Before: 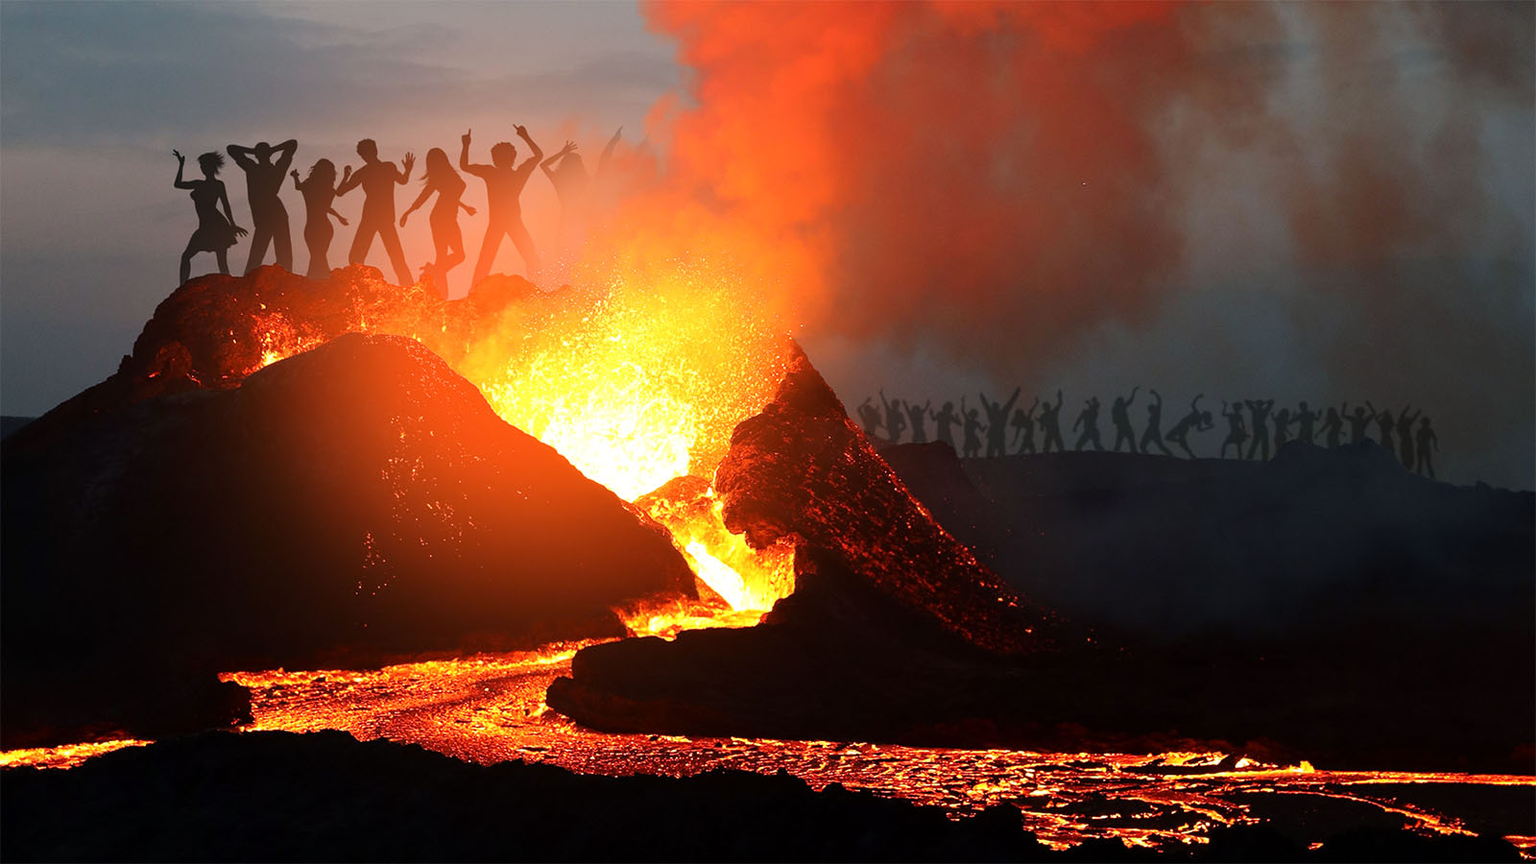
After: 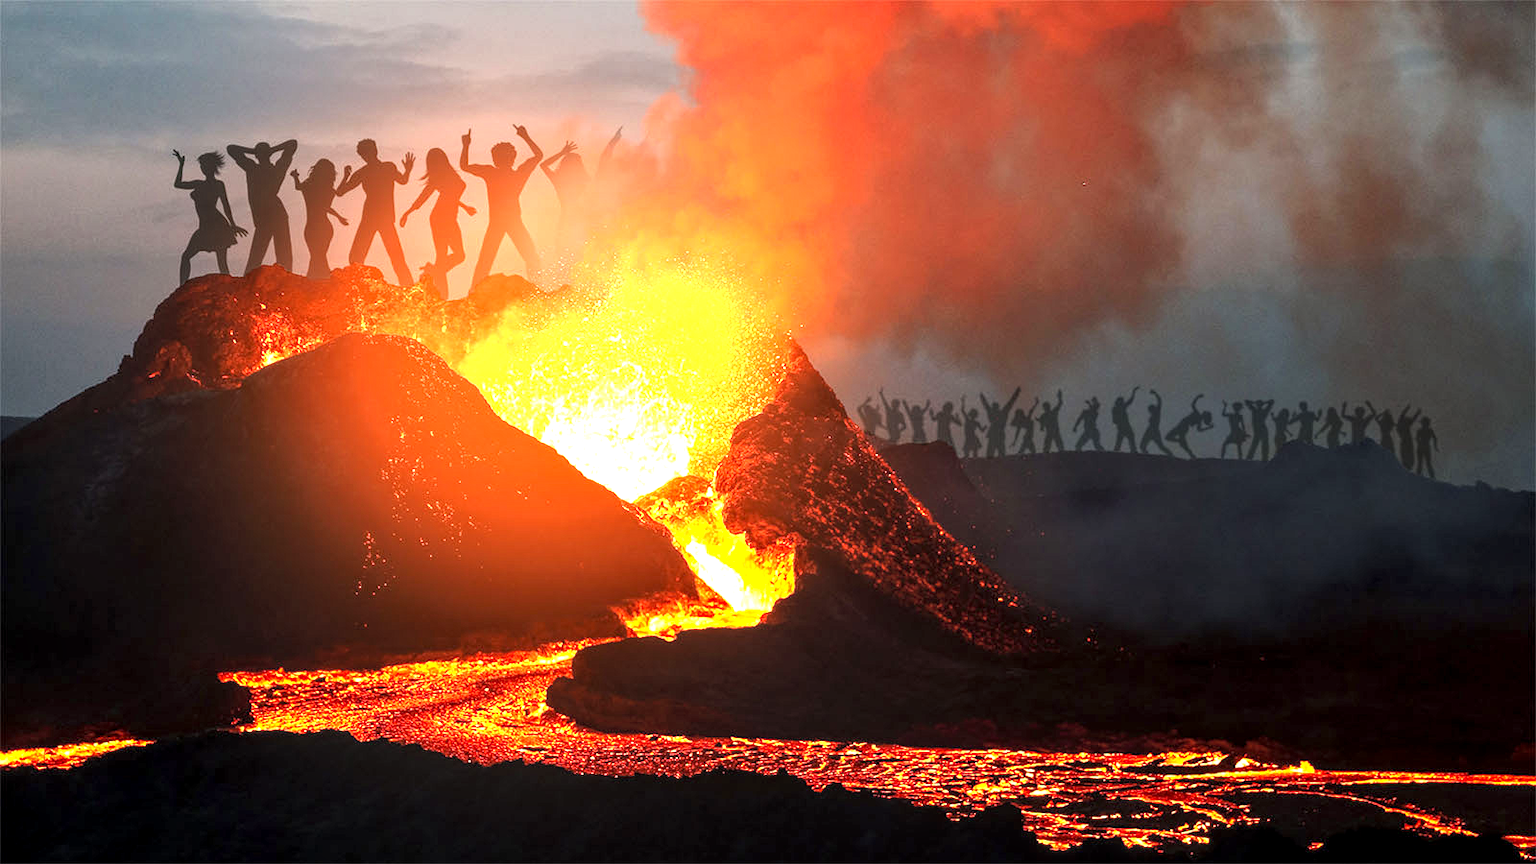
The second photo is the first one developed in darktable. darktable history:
exposure: black level correction 0, exposure 0.898 EV, compensate highlight preservation false
local contrast: highlights 74%, shadows 55%, detail 176%, midtone range 0.206
